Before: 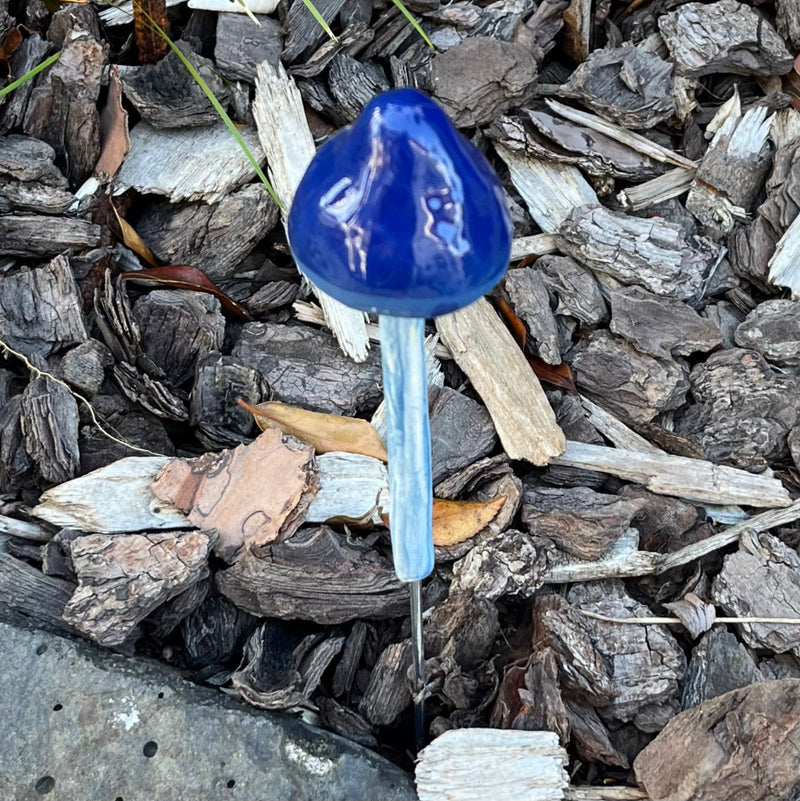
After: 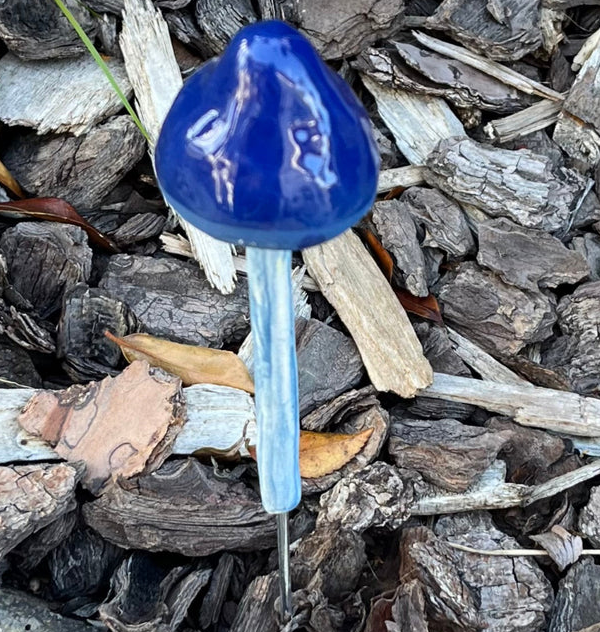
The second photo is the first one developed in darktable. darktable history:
crop: left 16.73%, top 8.569%, right 8.268%, bottom 12.47%
